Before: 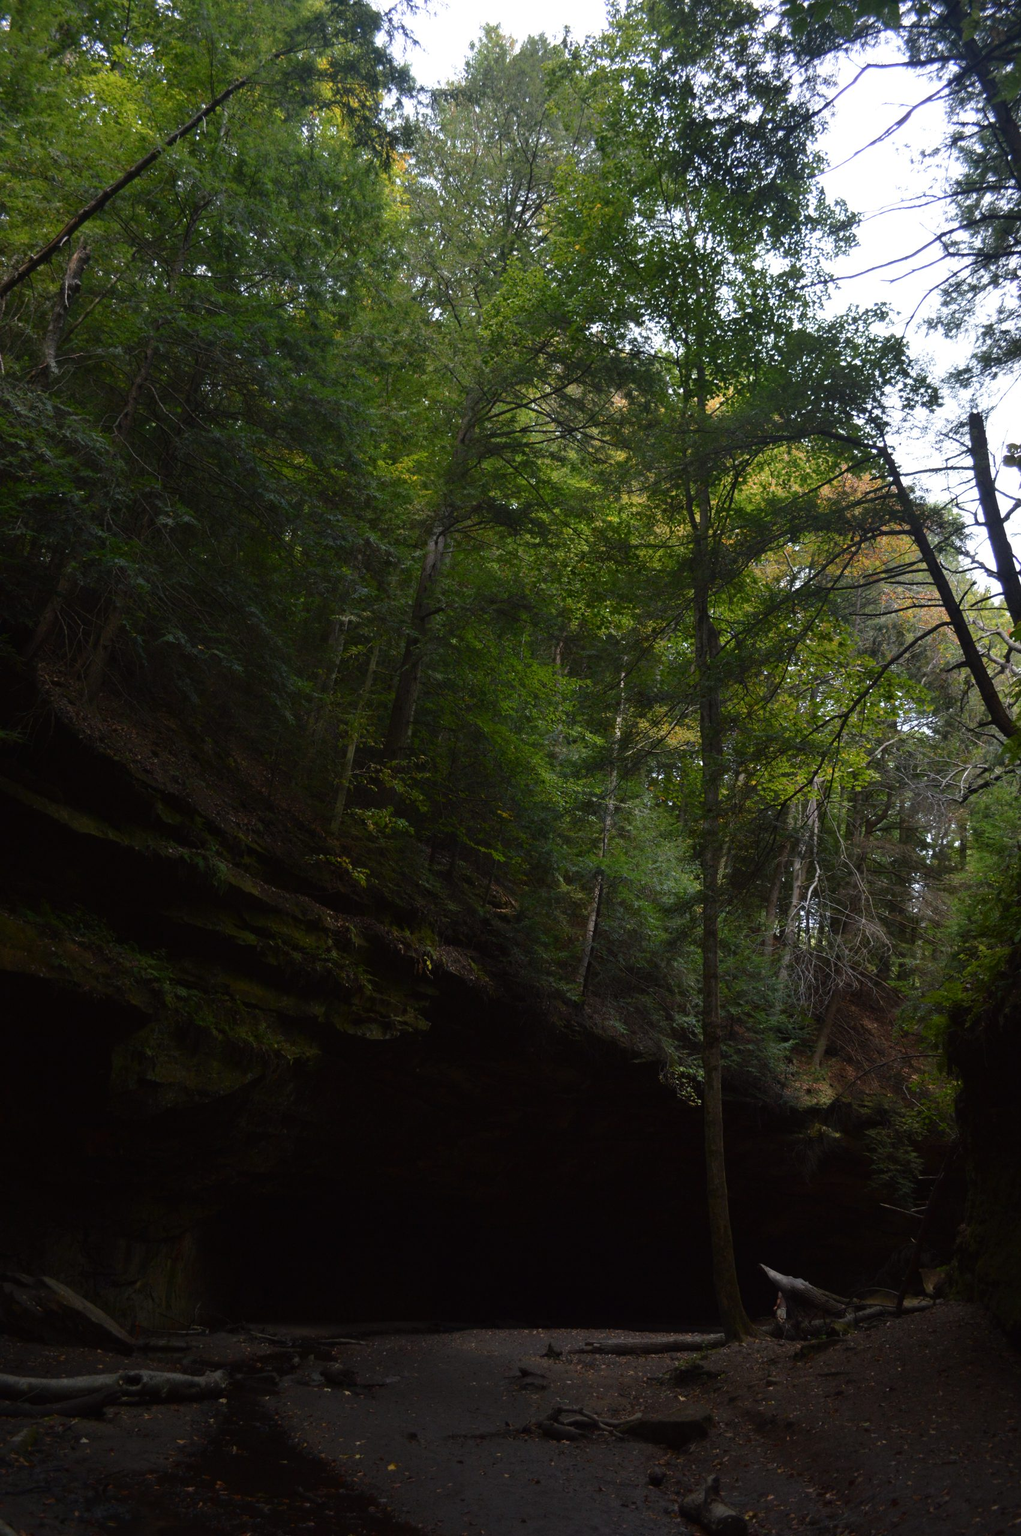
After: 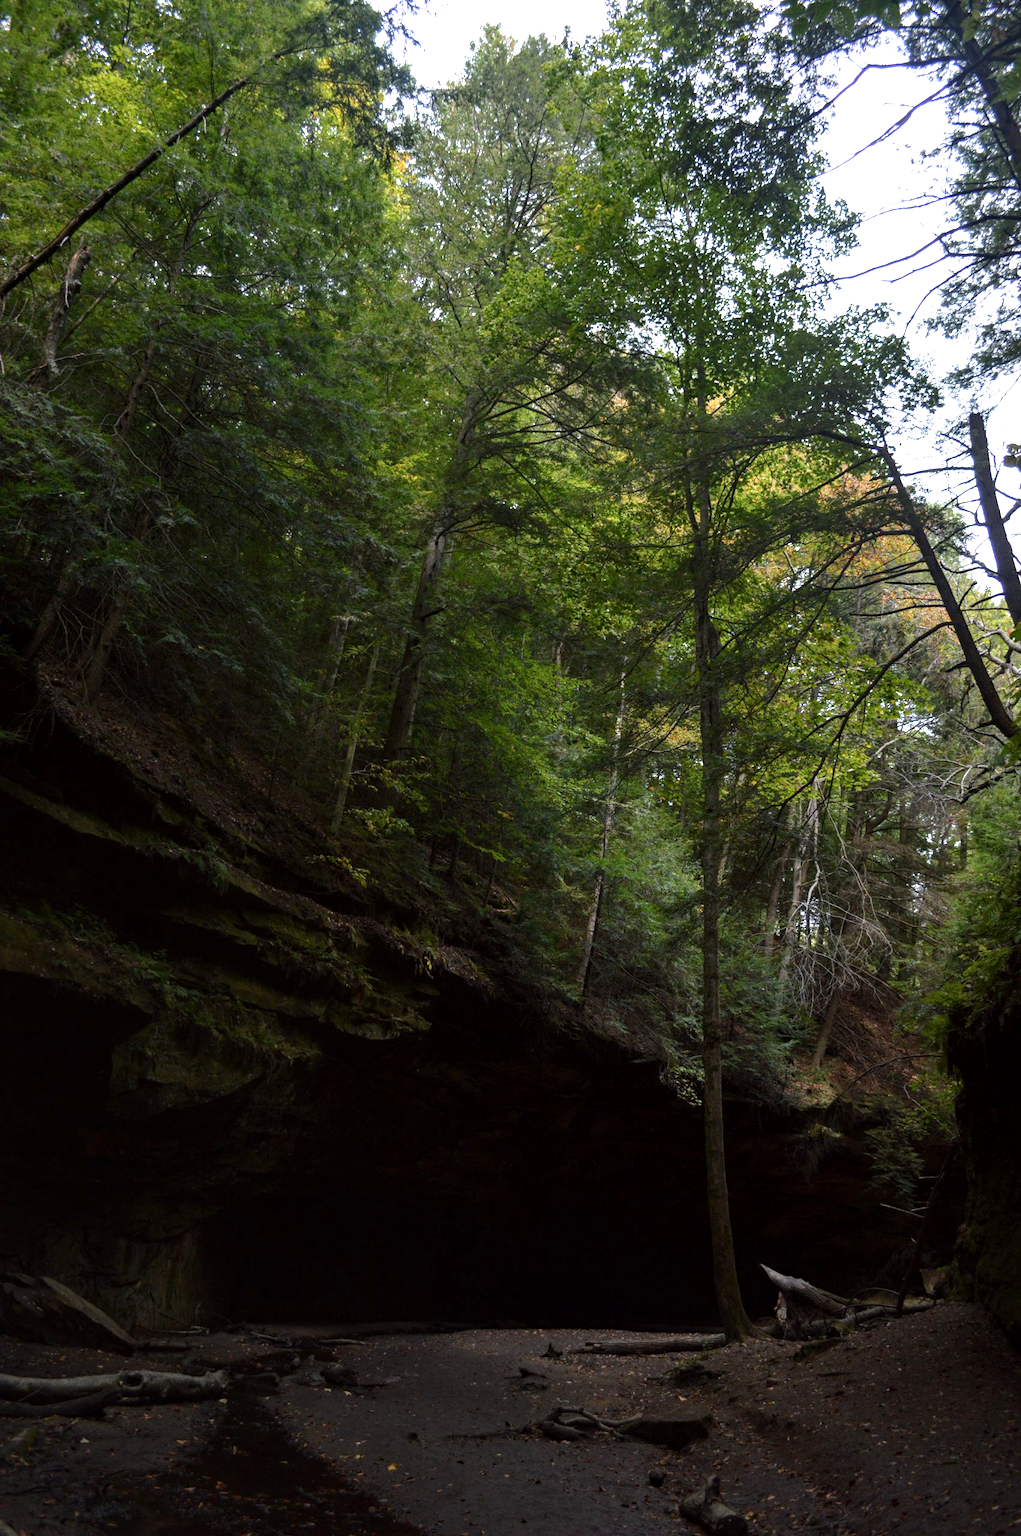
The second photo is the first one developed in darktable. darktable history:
exposure: exposure 0.377 EV, compensate highlight preservation false
haze removal: compatibility mode true, adaptive false
local contrast: detail 130%
